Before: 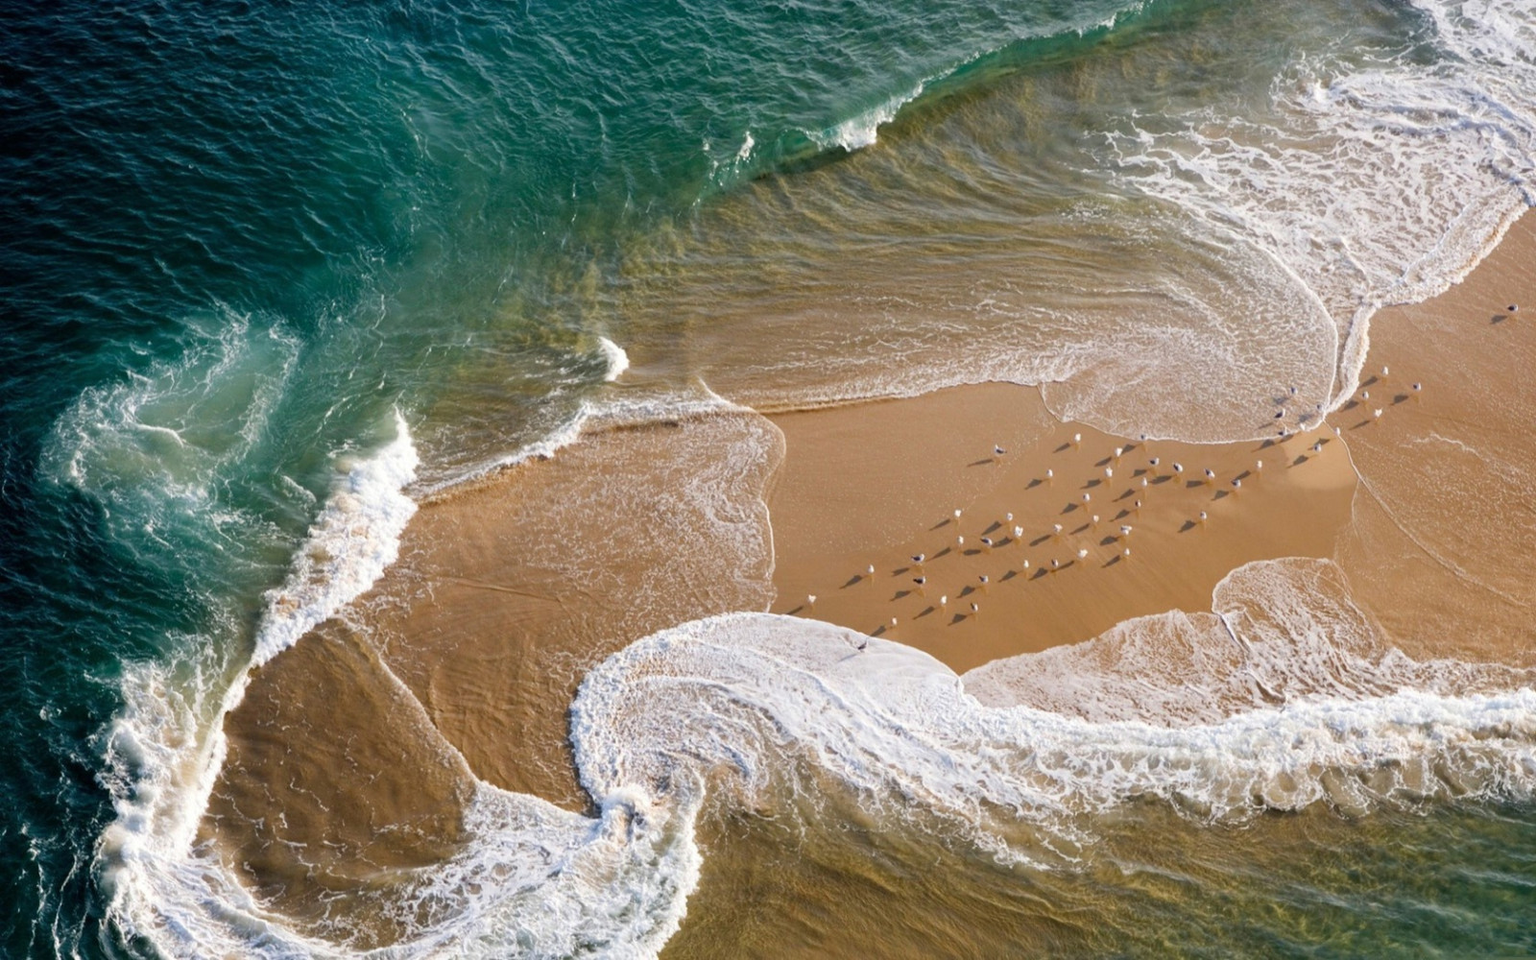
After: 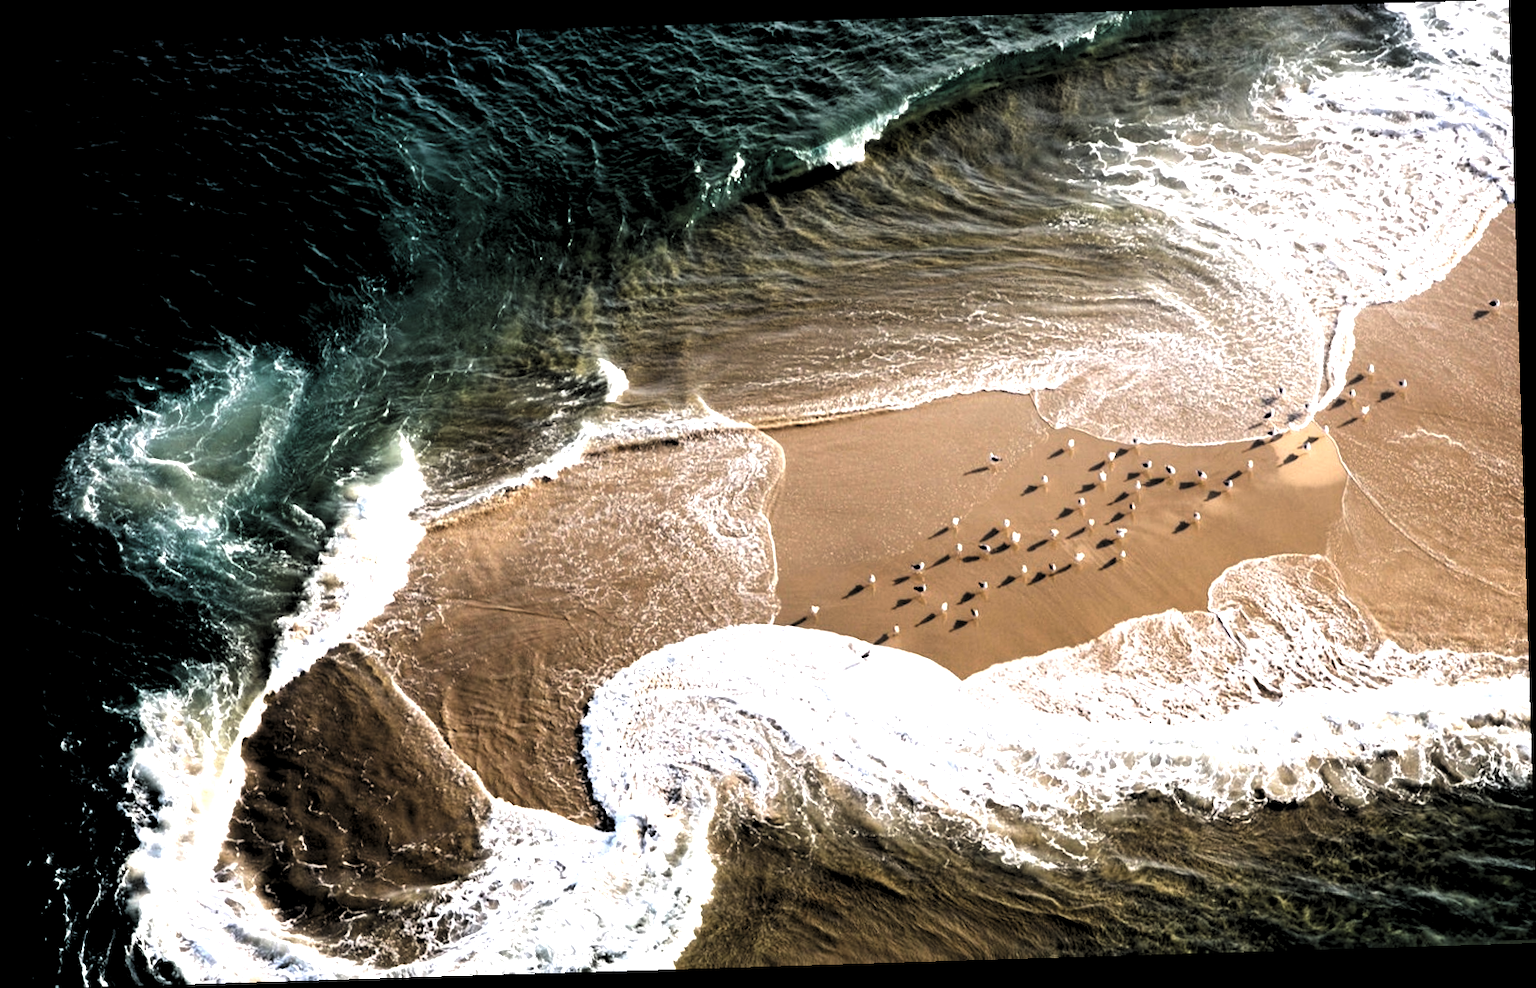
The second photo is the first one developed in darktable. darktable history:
levels: levels [0.182, 0.542, 0.902]
filmic rgb: black relative exposure -8.2 EV, white relative exposure 2.2 EV, threshold 3 EV, hardness 7.11, latitude 85.74%, contrast 1.696, highlights saturation mix -4%, shadows ↔ highlights balance -2.69%, color science v5 (2021), contrast in shadows safe, contrast in highlights safe, enable highlight reconstruction true
rotate and perspective: rotation -1.75°, automatic cropping off
